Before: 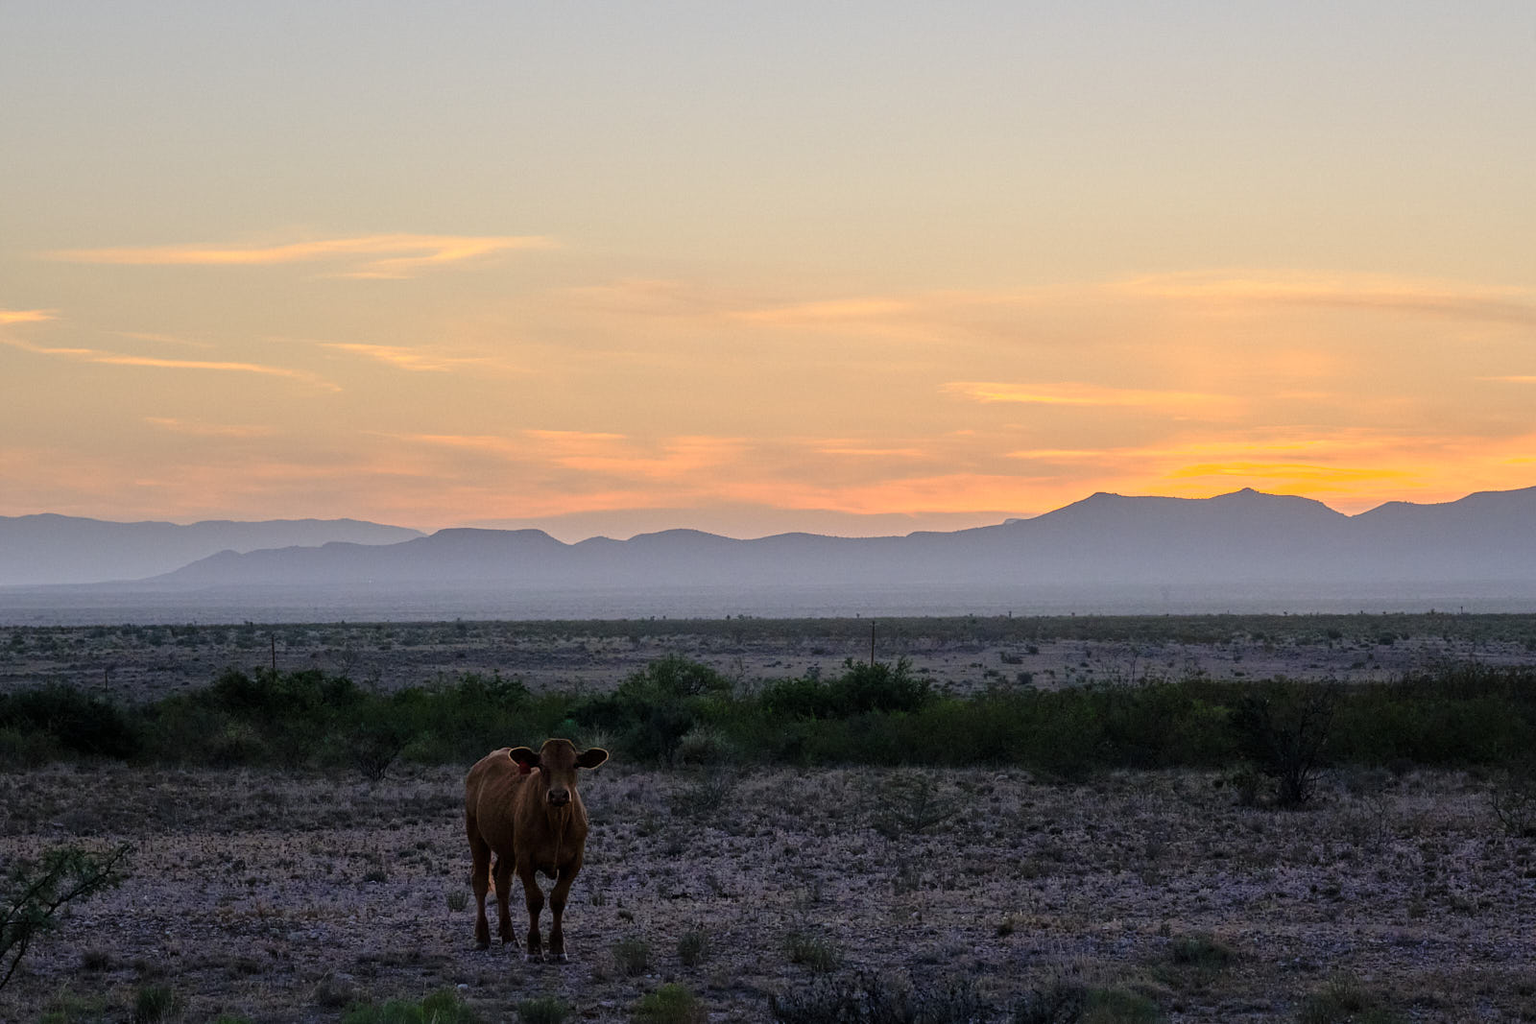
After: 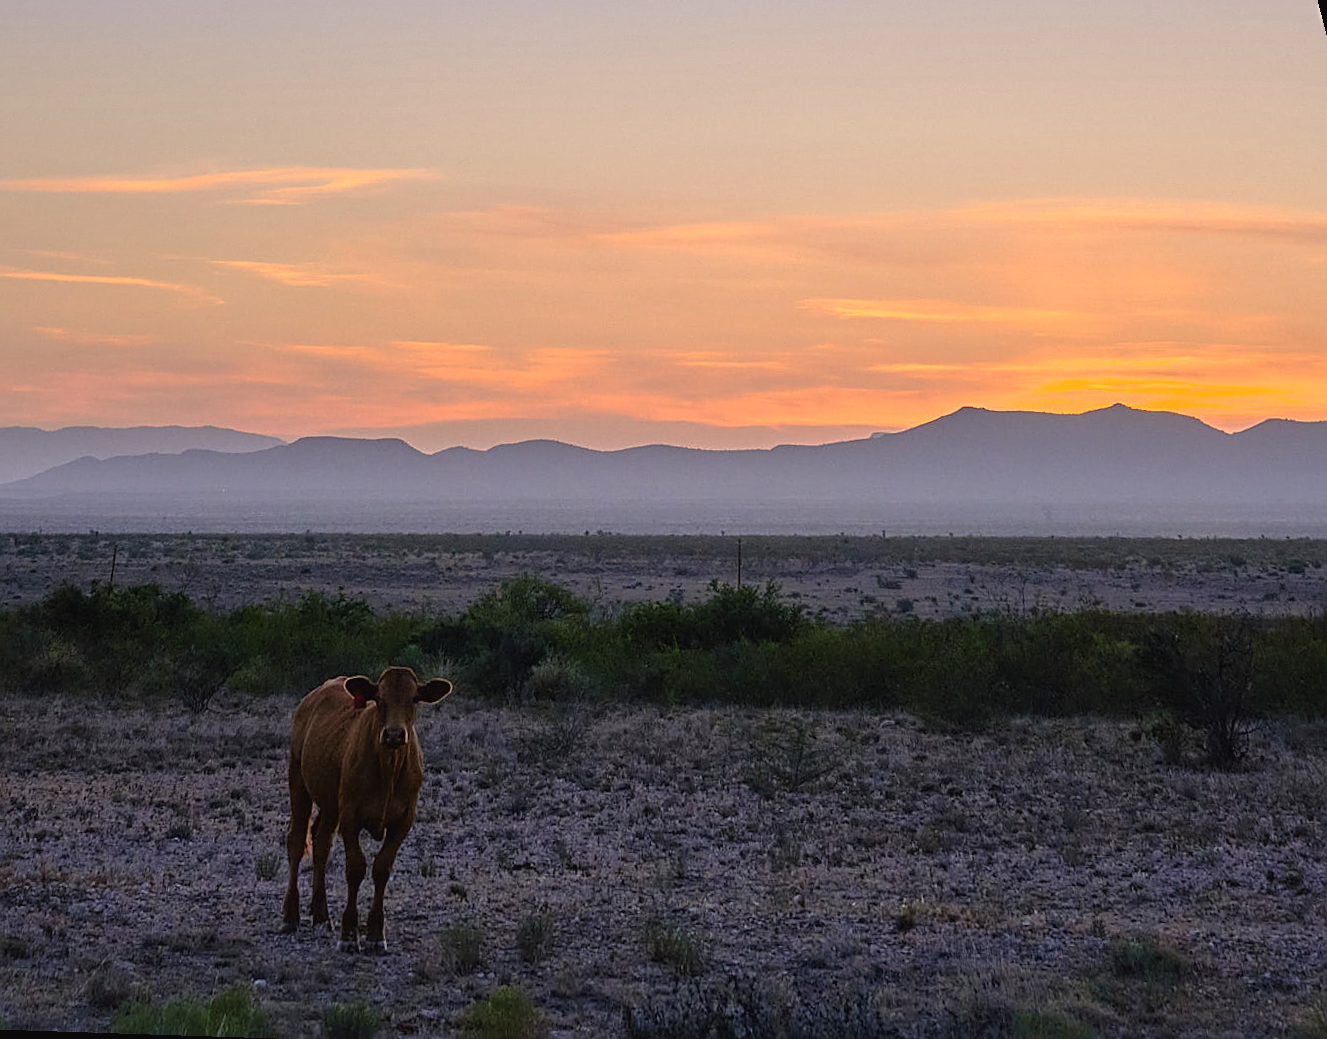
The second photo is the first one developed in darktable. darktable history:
rotate and perspective: rotation 0.72°, lens shift (vertical) -0.352, lens shift (horizontal) -0.051, crop left 0.152, crop right 0.859, crop top 0.019, crop bottom 0.964
sharpen: on, module defaults
tone curve: curves: ch0 [(0, 0.024) (0.119, 0.146) (0.474, 0.464) (0.718, 0.721) (0.817, 0.839) (1, 0.998)]; ch1 [(0, 0) (0.377, 0.416) (0.439, 0.451) (0.477, 0.477) (0.501, 0.504) (0.538, 0.544) (0.58, 0.602) (0.664, 0.676) (0.783, 0.804) (1, 1)]; ch2 [(0, 0) (0.38, 0.405) (0.463, 0.456) (0.498, 0.497) (0.524, 0.535) (0.578, 0.576) (0.648, 0.665) (1, 1)], color space Lab, independent channels, preserve colors none
graduated density: density 0.38 EV, hardness 21%, rotation -6.11°, saturation 32%
white balance: red 1, blue 1
